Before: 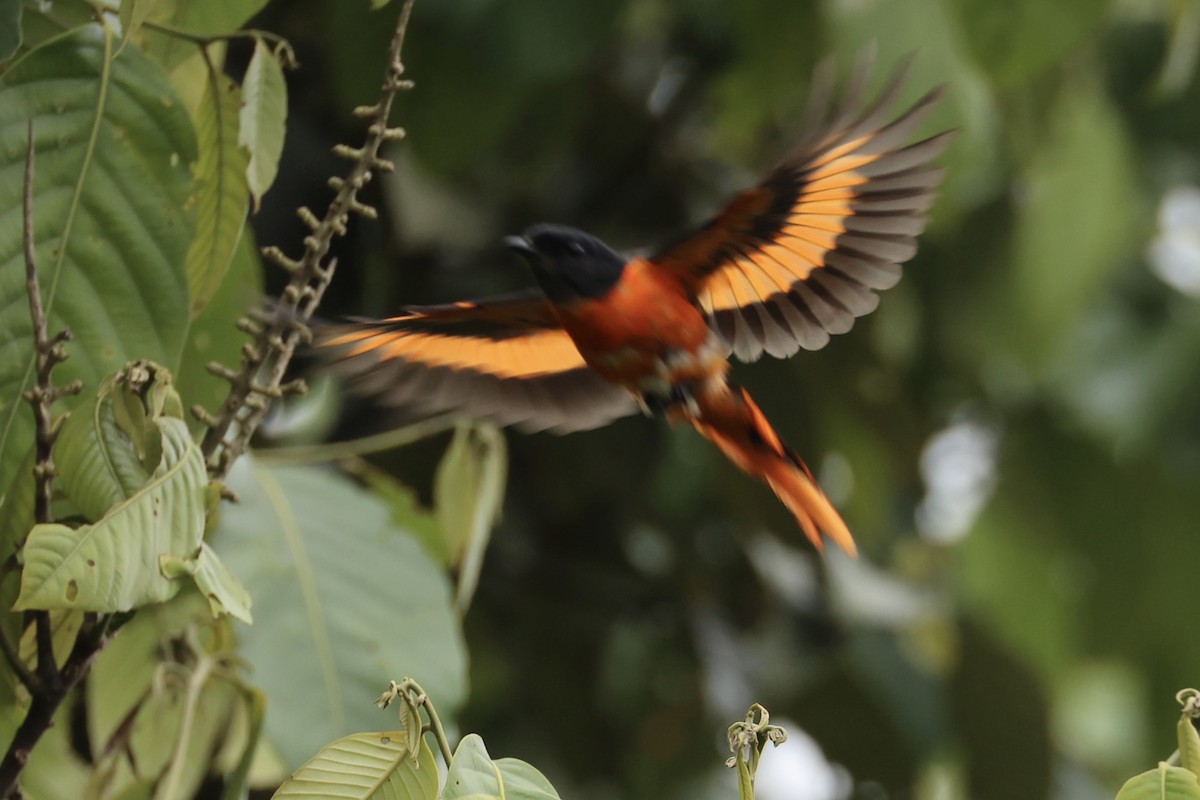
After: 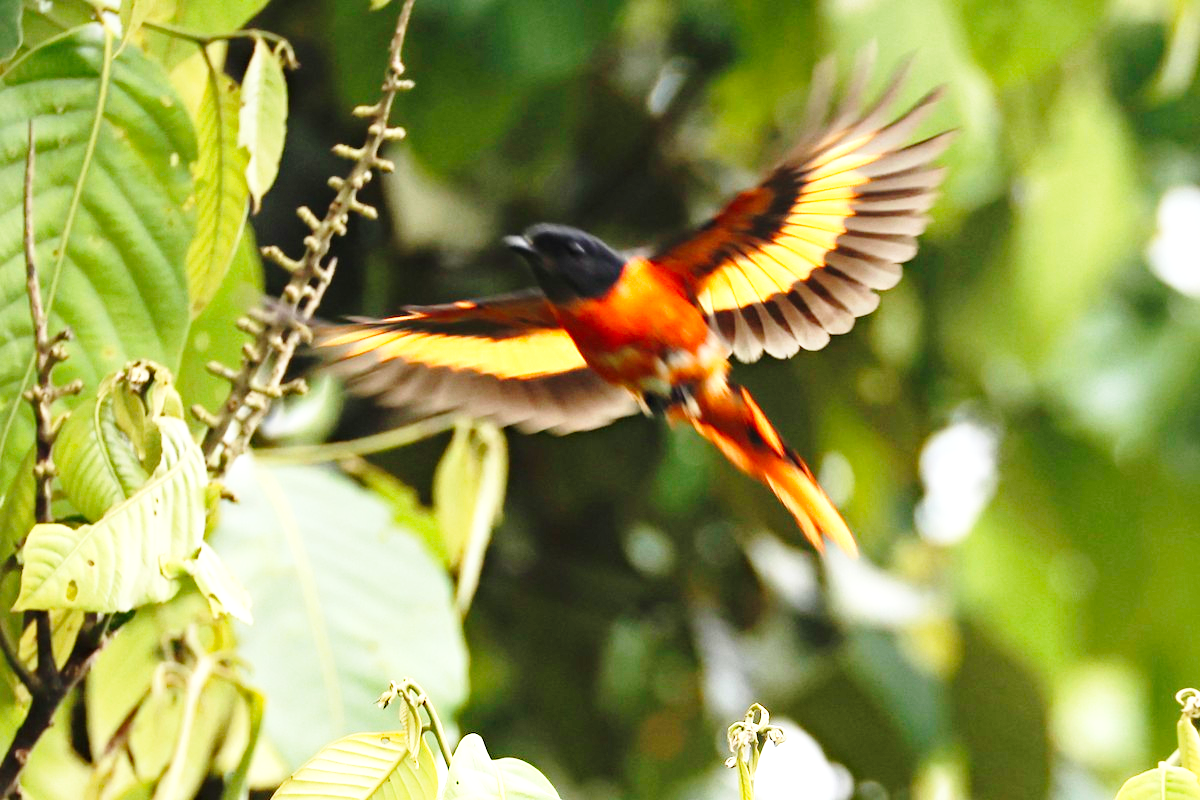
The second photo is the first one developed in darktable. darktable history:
exposure: black level correction 0, exposure 1.328 EV, compensate highlight preservation false
haze removal: strength 0.239, distance 0.243, compatibility mode true, adaptive false
tone equalizer: on, module defaults
base curve: curves: ch0 [(0, 0) (0.028, 0.03) (0.121, 0.232) (0.46, 0.748) (0.859, 0.968) (1, 1)], preserve colors none
